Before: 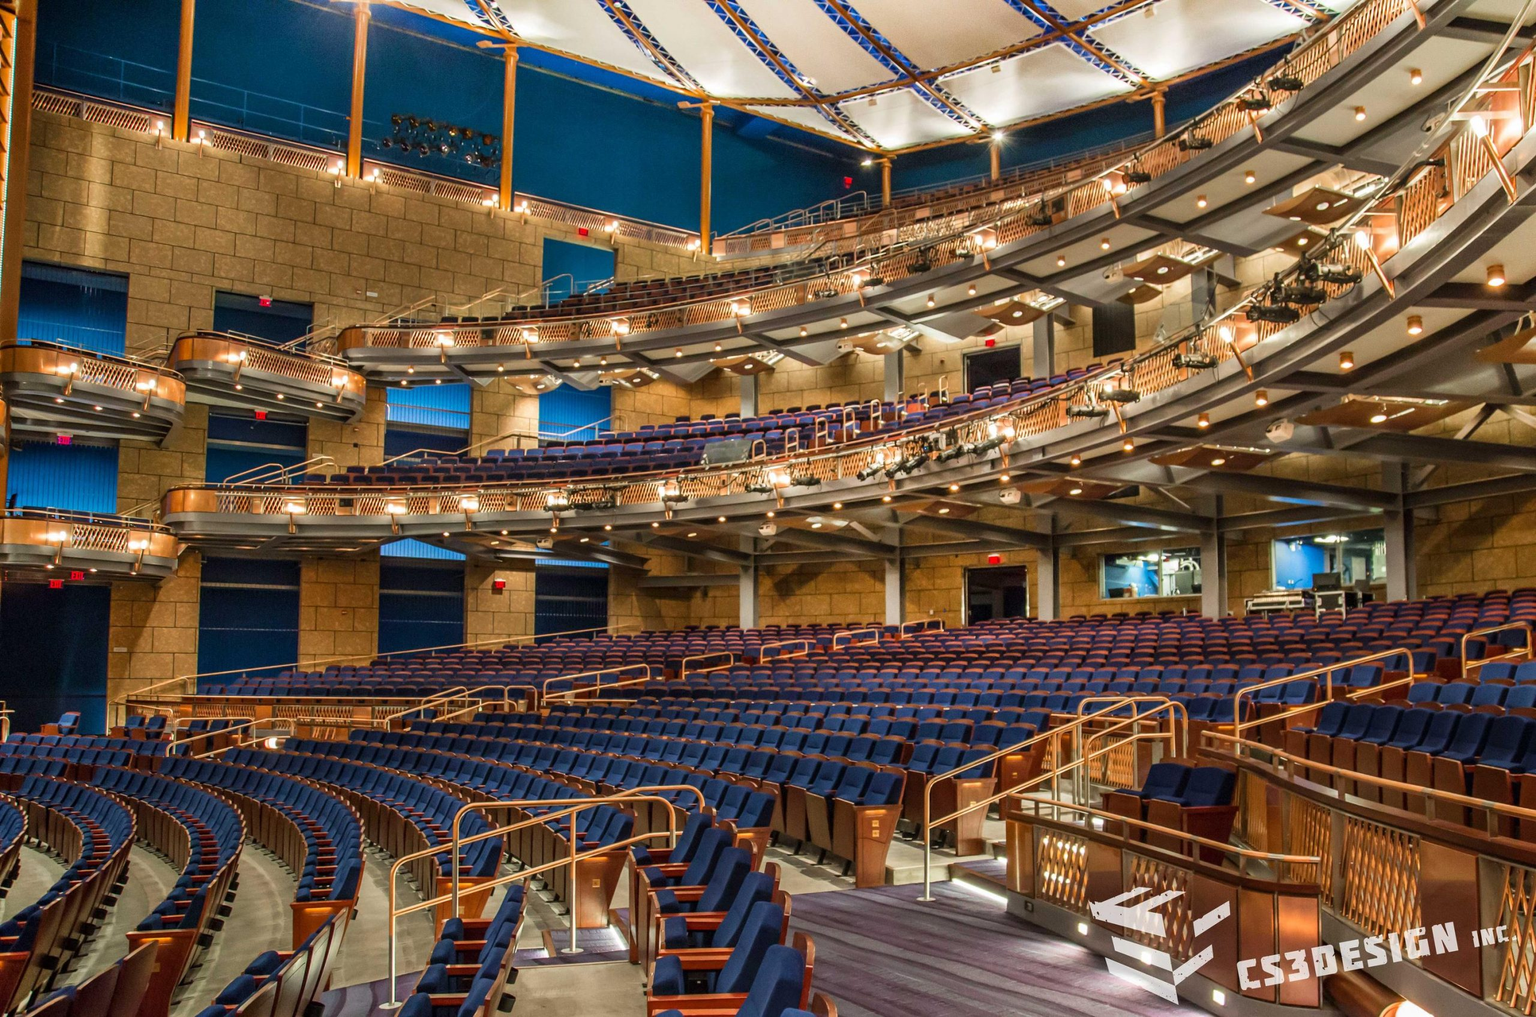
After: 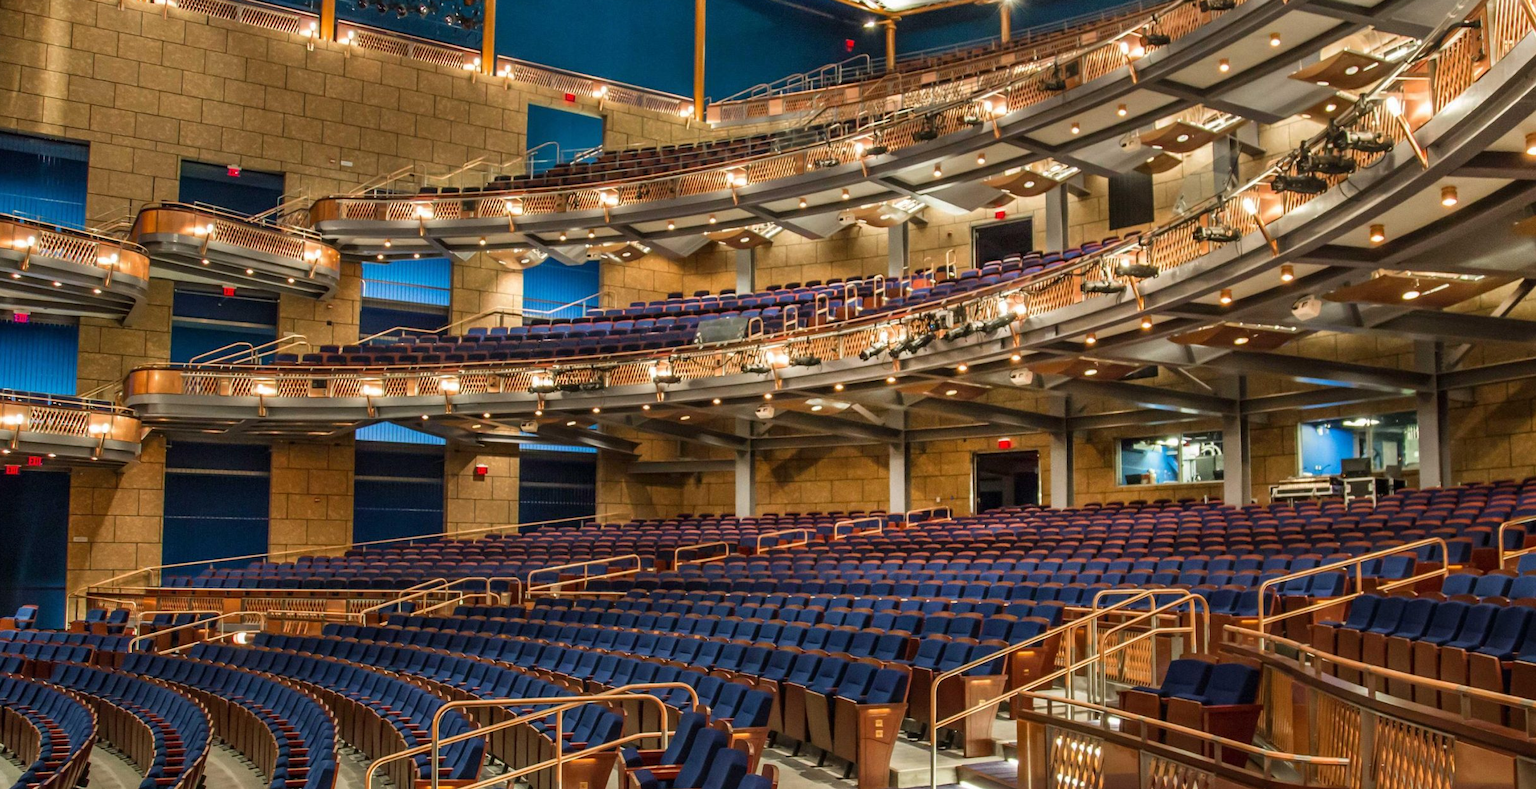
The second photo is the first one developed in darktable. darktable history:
crop and rotate: left 2.914%, top 13.818%, right 2.496%, bottom 12.758%
